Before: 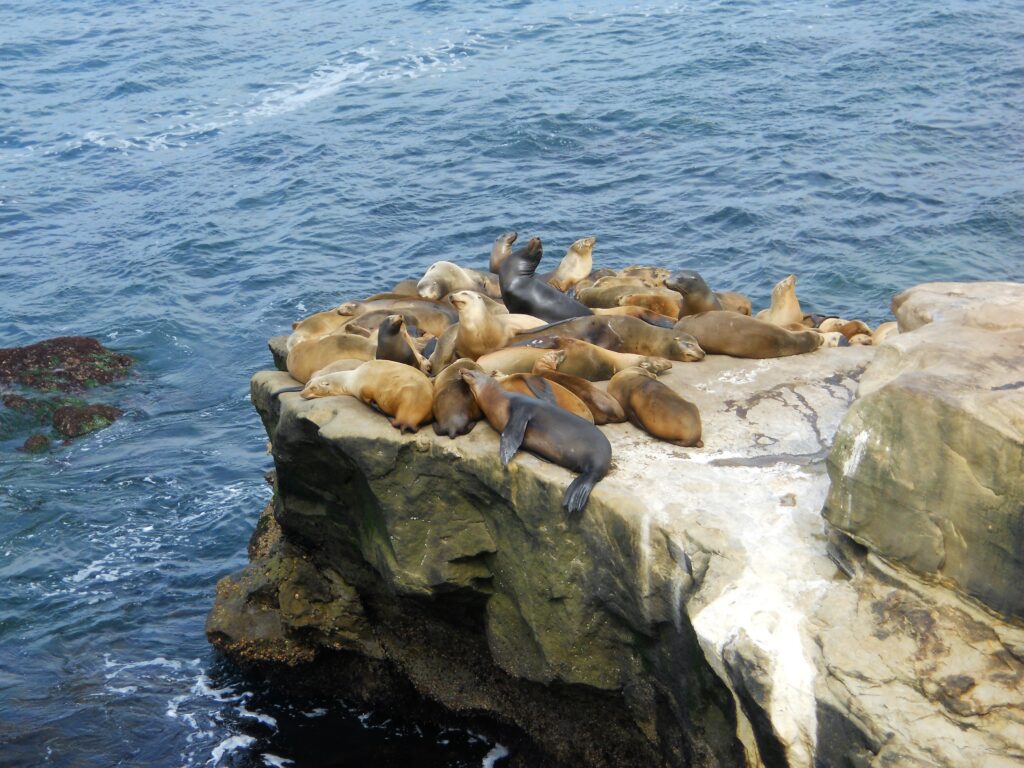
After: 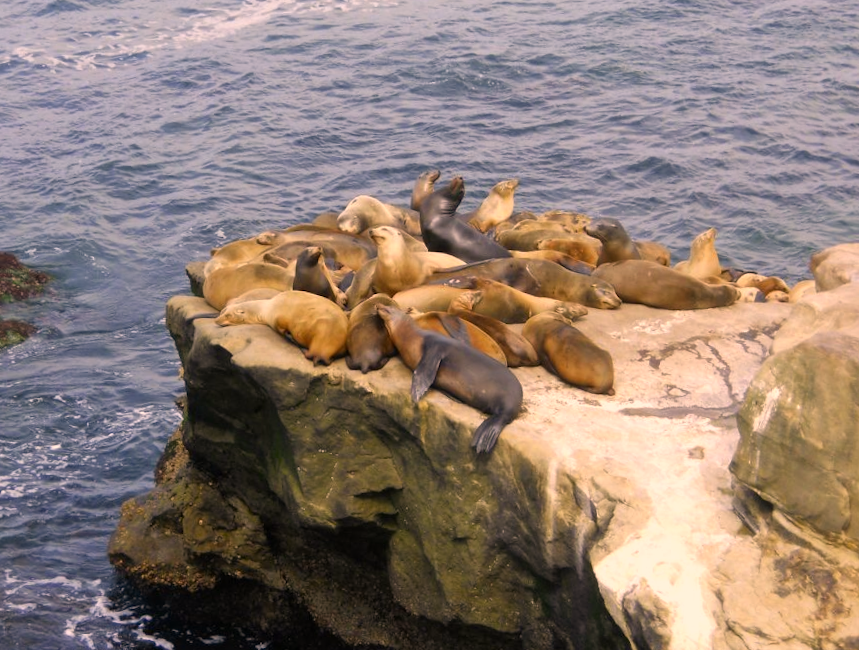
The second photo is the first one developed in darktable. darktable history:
crop and rotate: angle -3.08°, left 5.407%, top 5.172%, right 4.767%, bottom 4.129%
color correction: highlights a* 17.72, highlights b* 18.98
